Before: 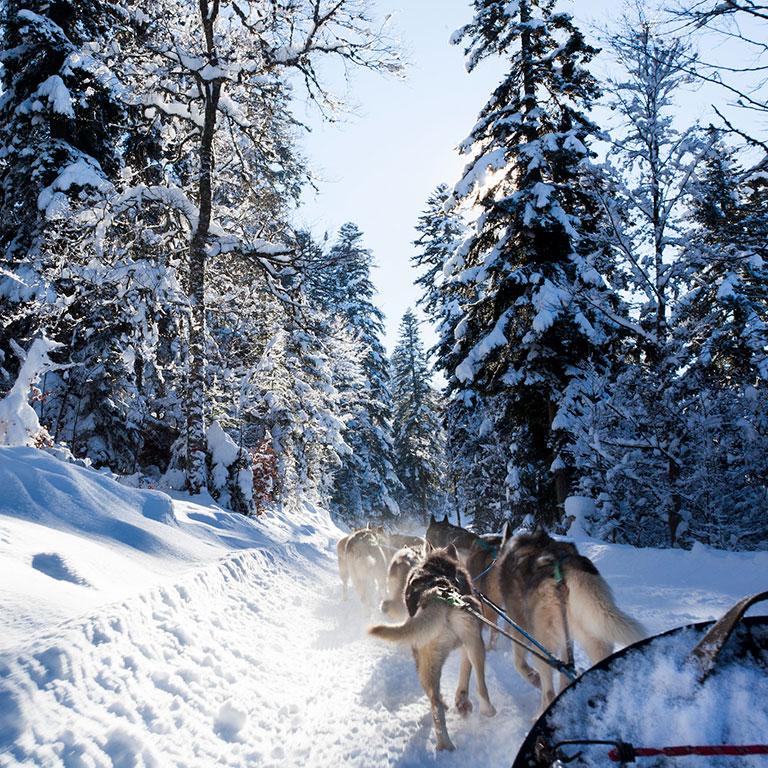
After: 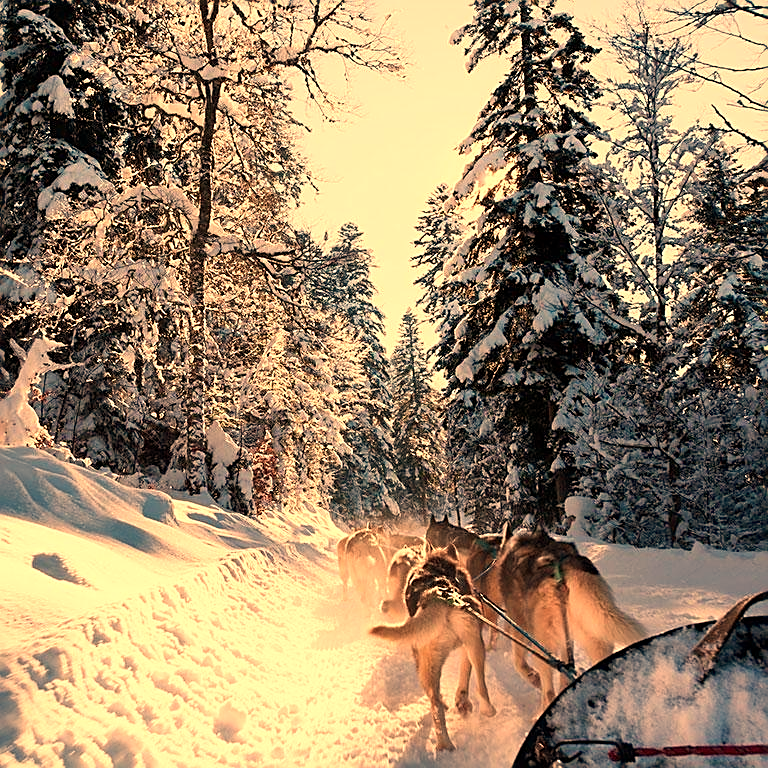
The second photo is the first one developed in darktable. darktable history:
white balance: red 1.467, blue 0.684
sharpen: on, module defaults
